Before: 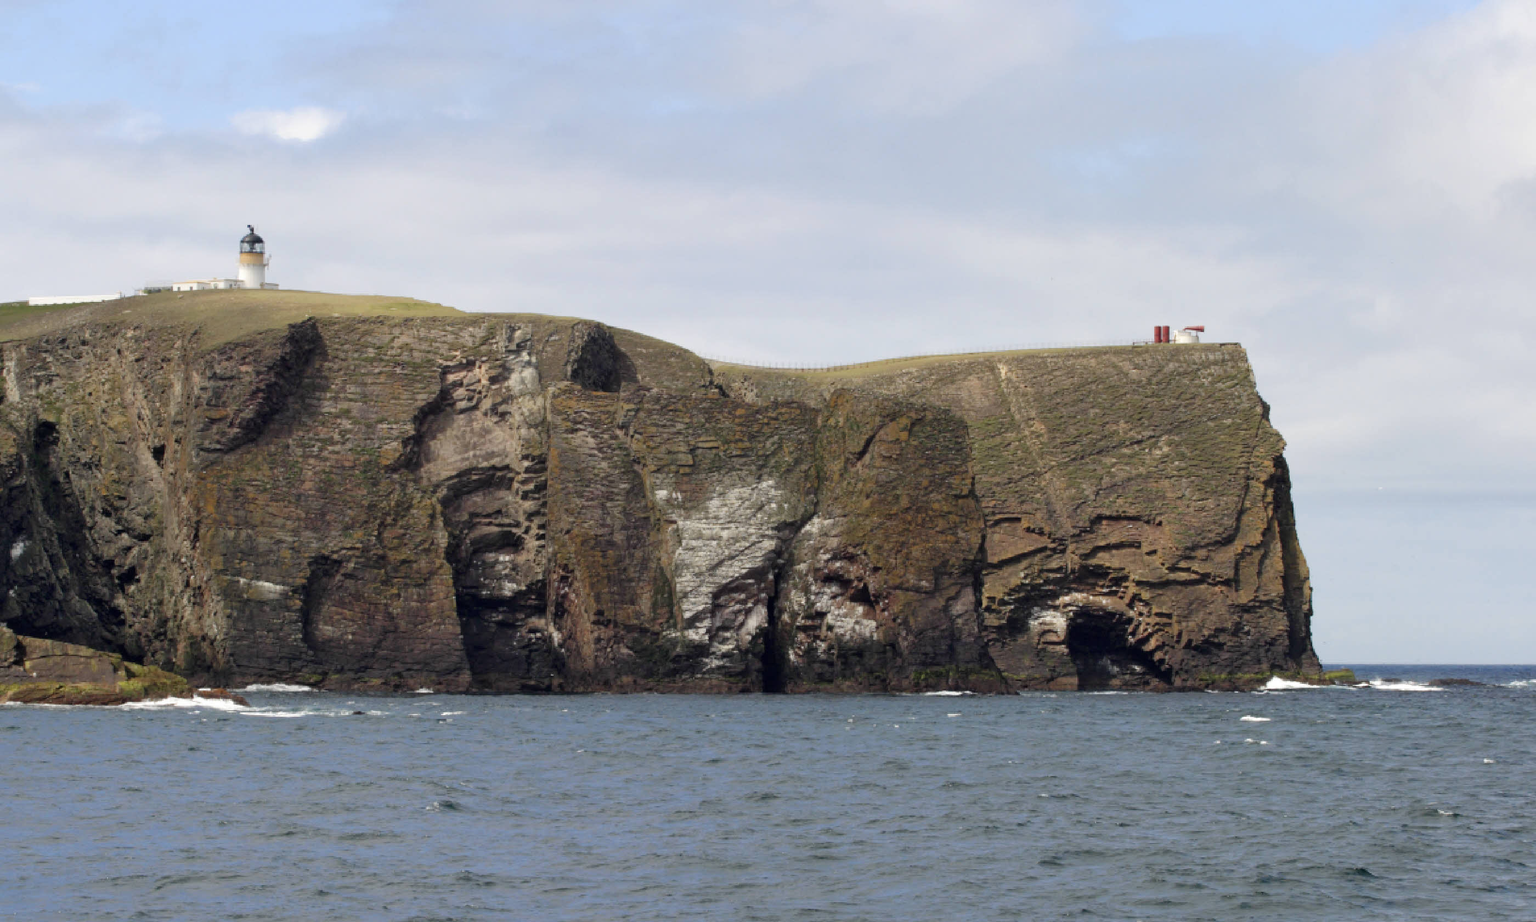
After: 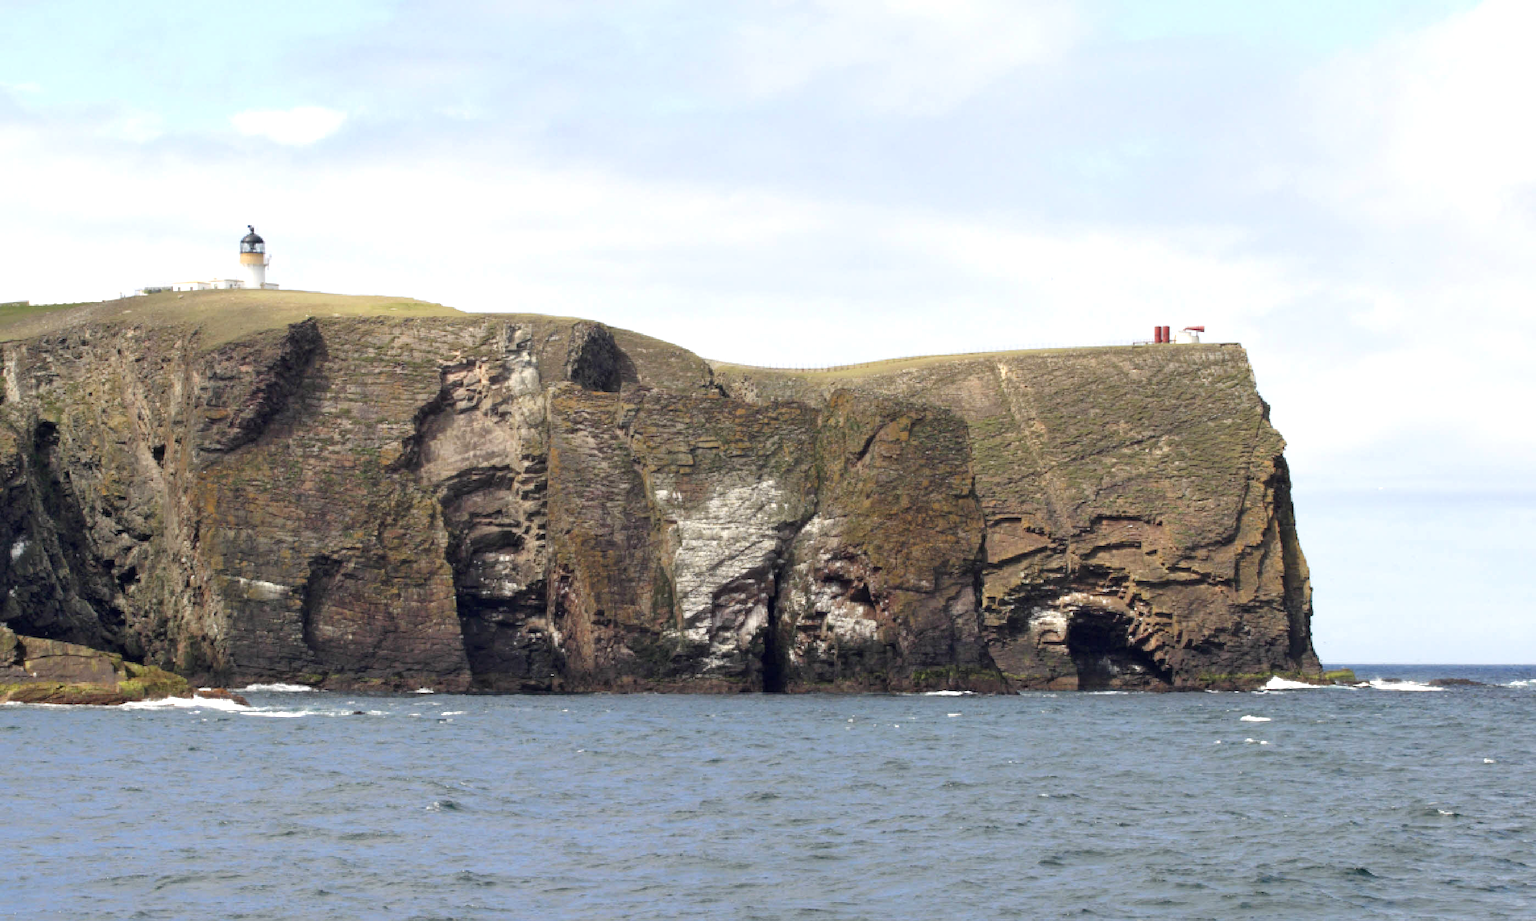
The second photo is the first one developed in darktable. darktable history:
exposure: exposure 0.603 EV, compensate highlight preservation false
